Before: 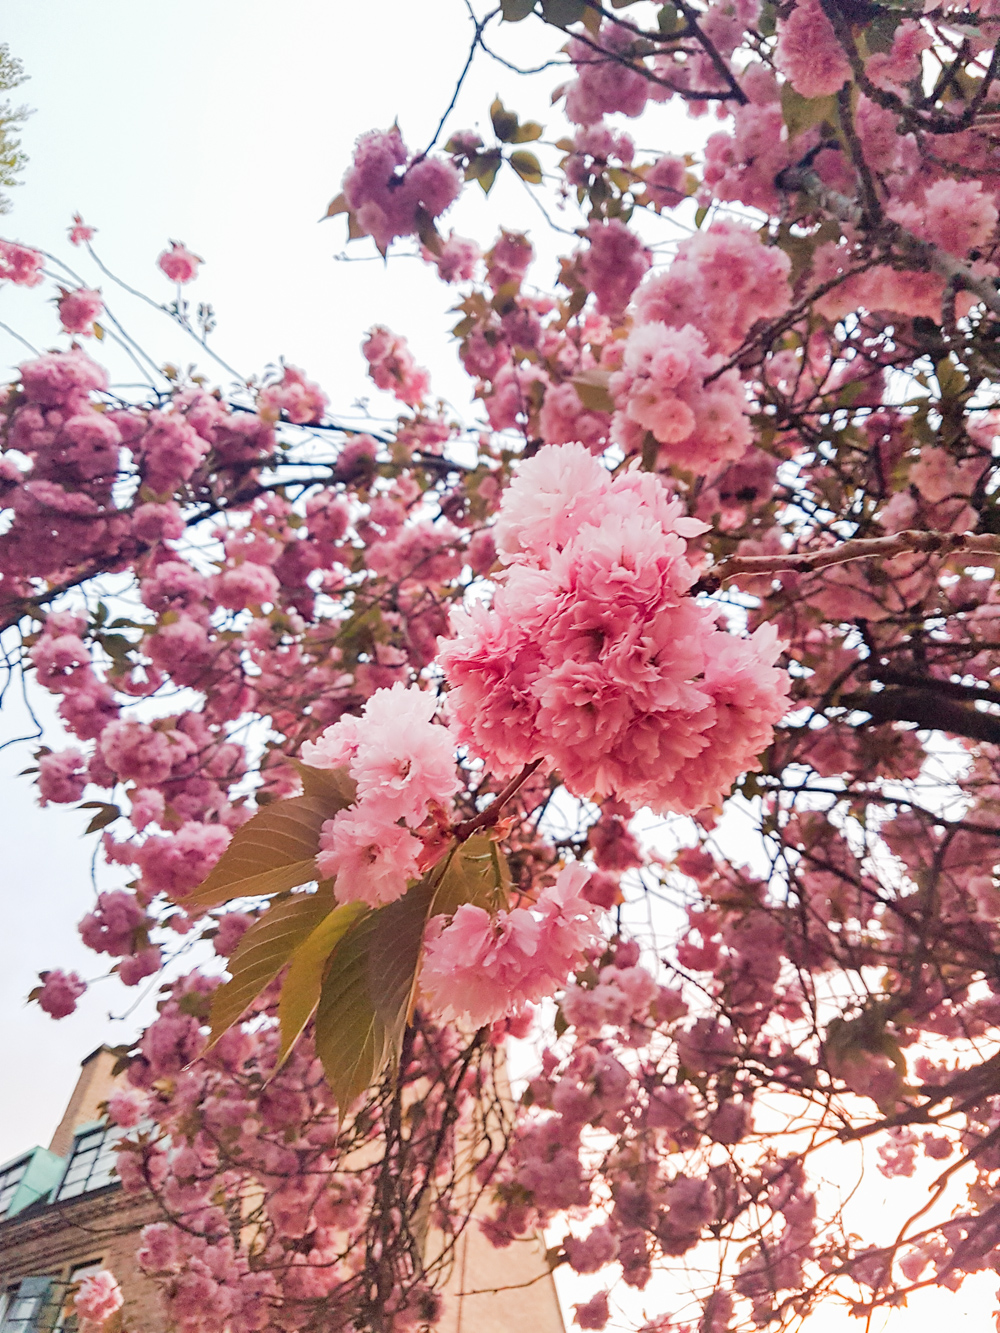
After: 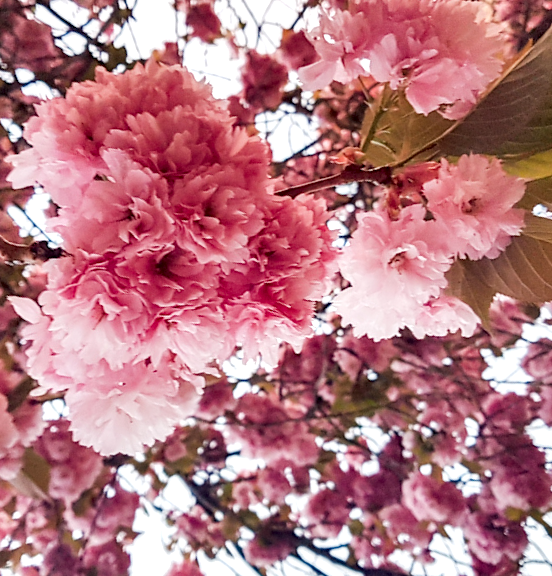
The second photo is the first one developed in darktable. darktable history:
crop and rotate: angle 147.27°, left 9.213%, top 15.587%, right 4.539%, bottom 16.918%
shadows and highlights: shadows 74.54, highlights -60.86, soften with gaussian
local contrast: detail 134%, midtone range 0.748
